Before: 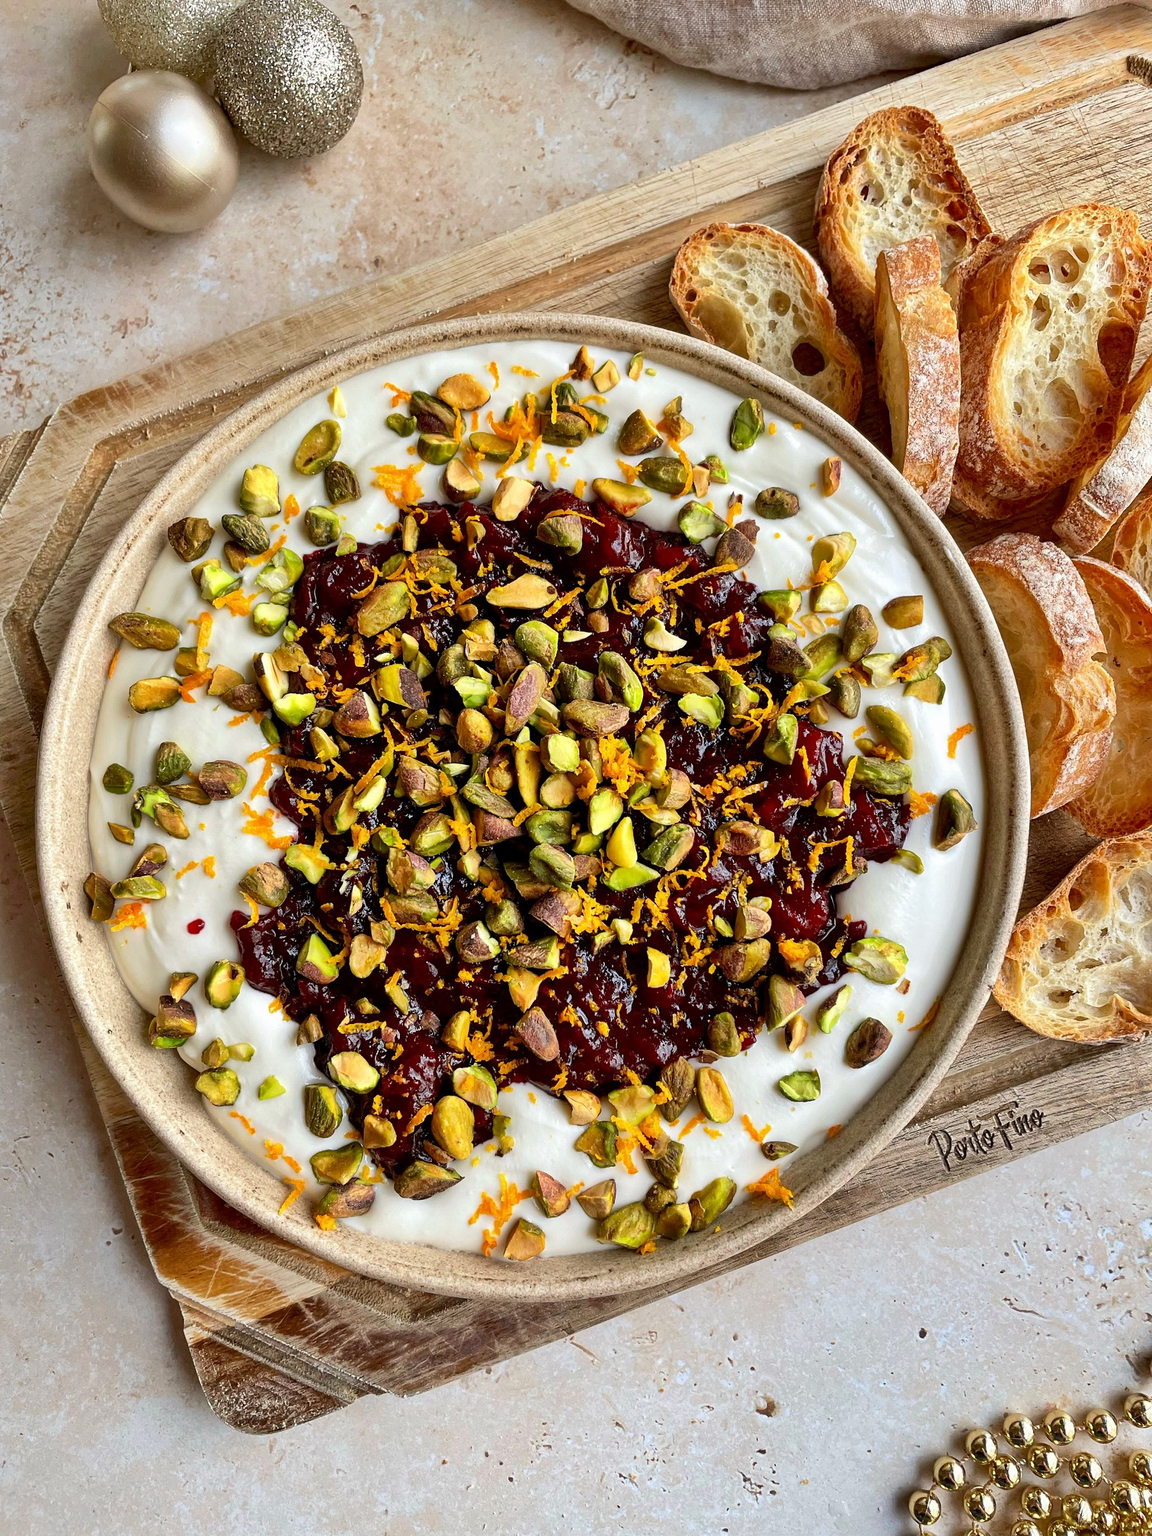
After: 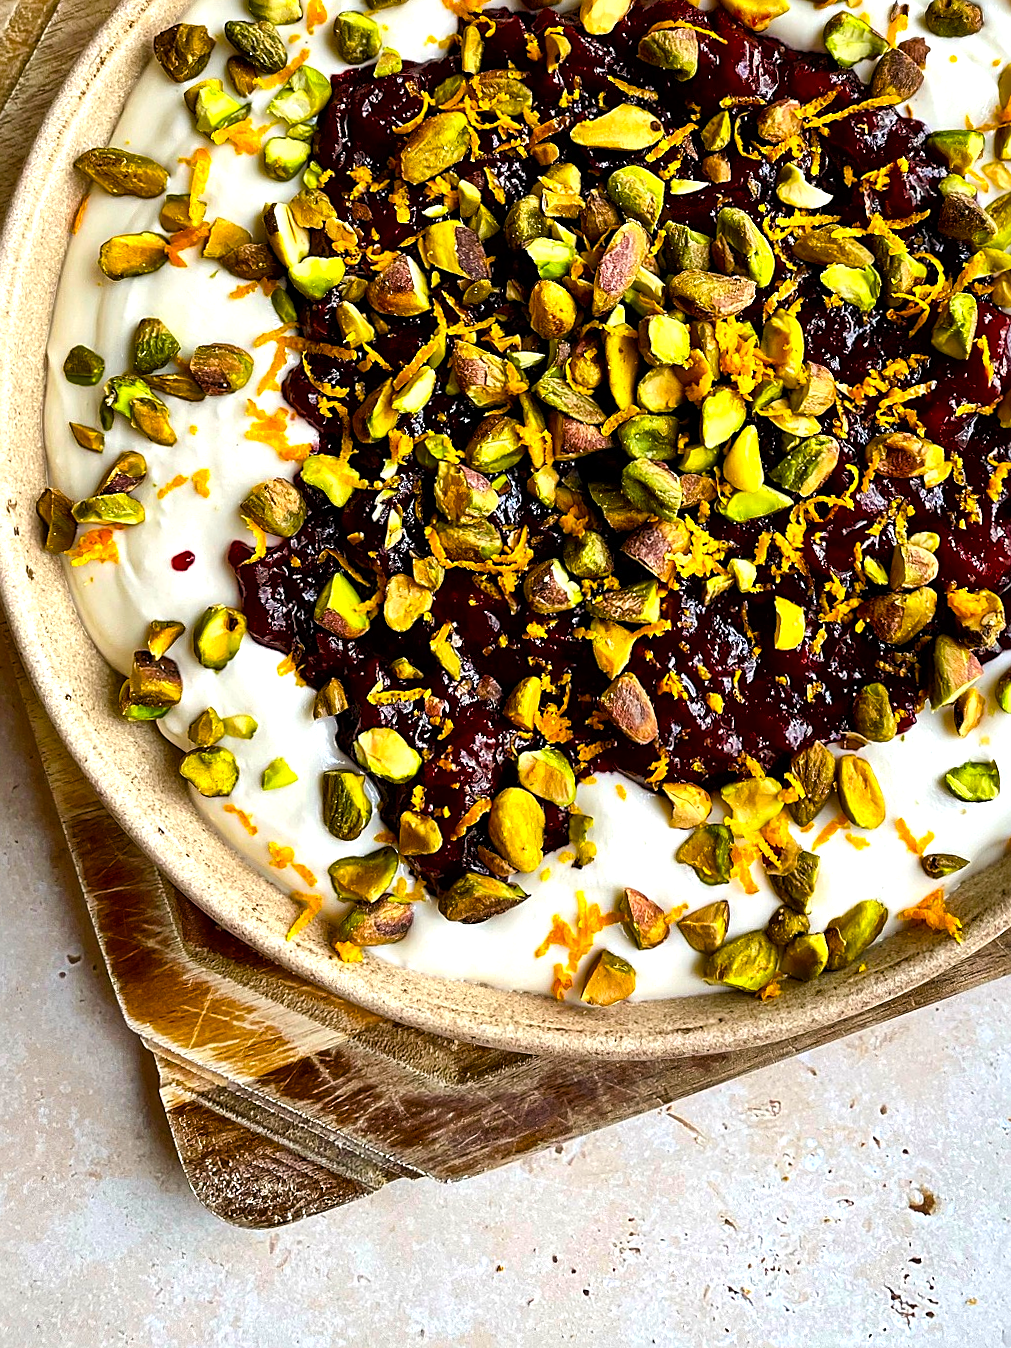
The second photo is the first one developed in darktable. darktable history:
color balance rgb: linear chroma grading › global chroma 16.62%, perceptual saturation grading › highlights -8.63%, perceptual saturation grading › mid-tones 18.66%, perceptual saturation grading › shadows 28.49%, perceptual brilliance grading › highlights 14.22%, perceptual brilliance grading › shadows -18.96%, global vibrance 27.71%
sharpen: on, module defaults
crop and rotate: angle -0.82°, left 3.85%, top 31.828%, right 27.992%
